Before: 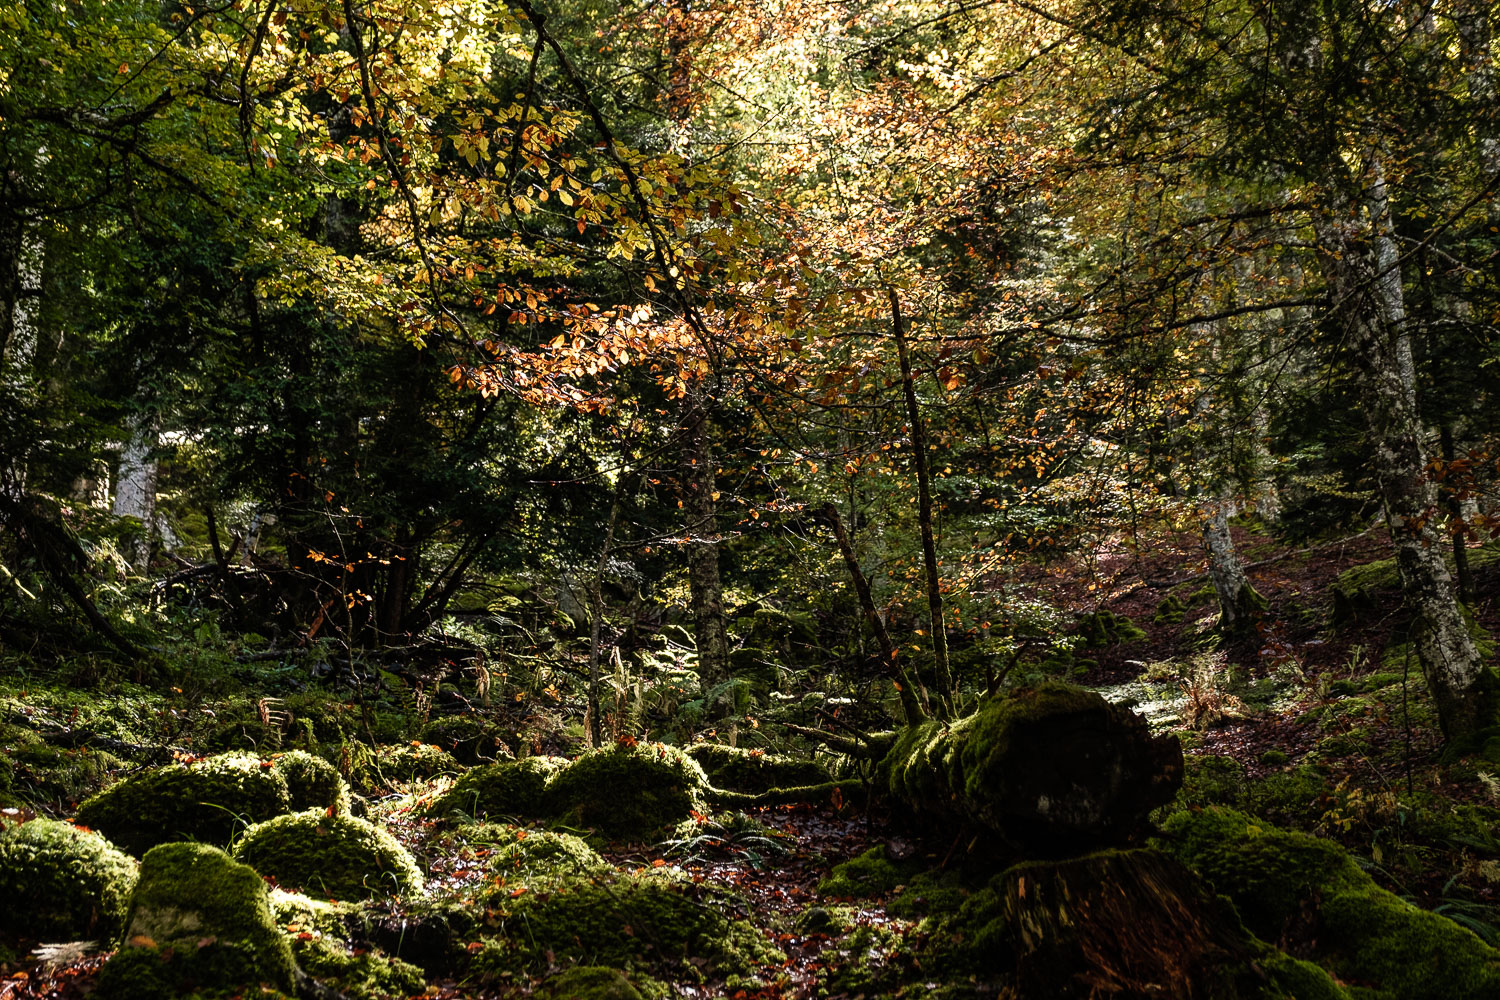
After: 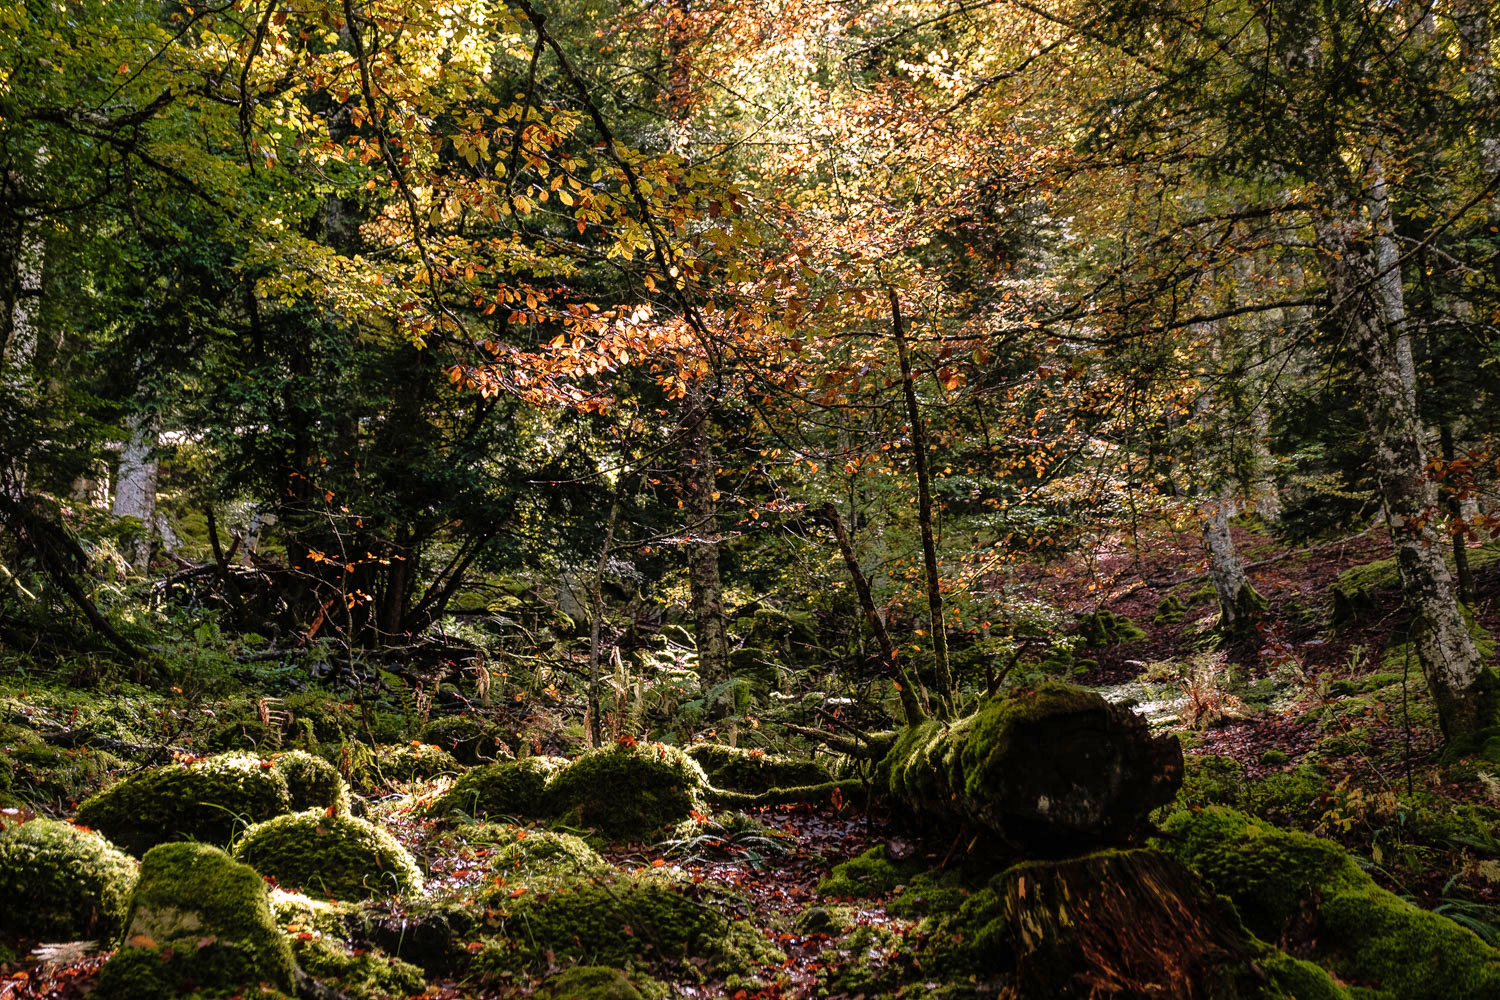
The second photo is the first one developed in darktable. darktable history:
white balance: red 1.05, blue 1.072
shadows and highlights: on, module defaults
